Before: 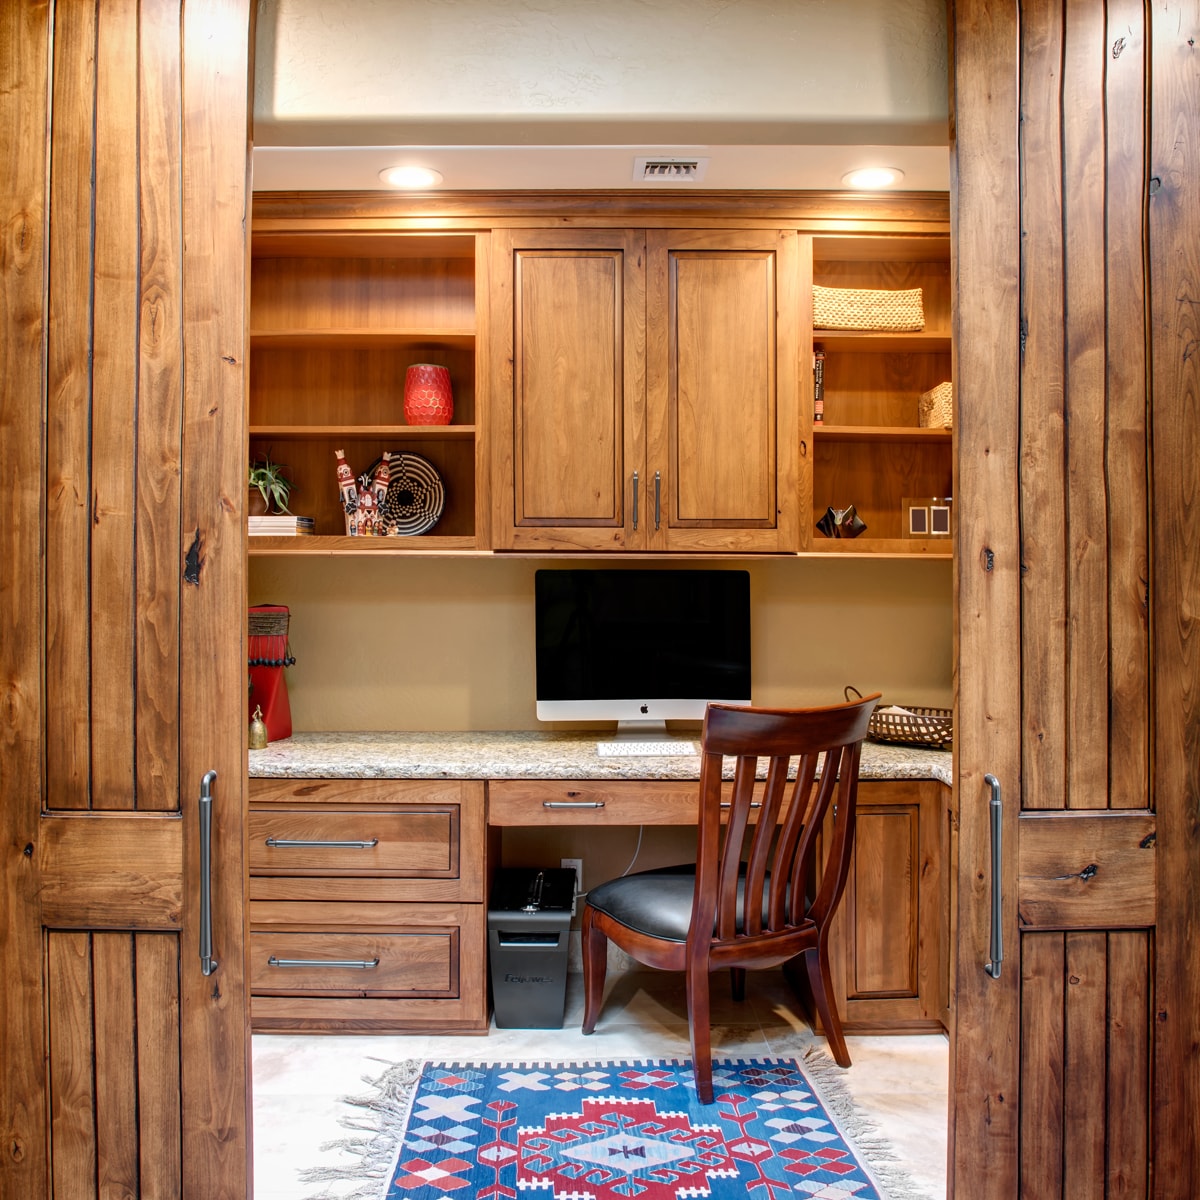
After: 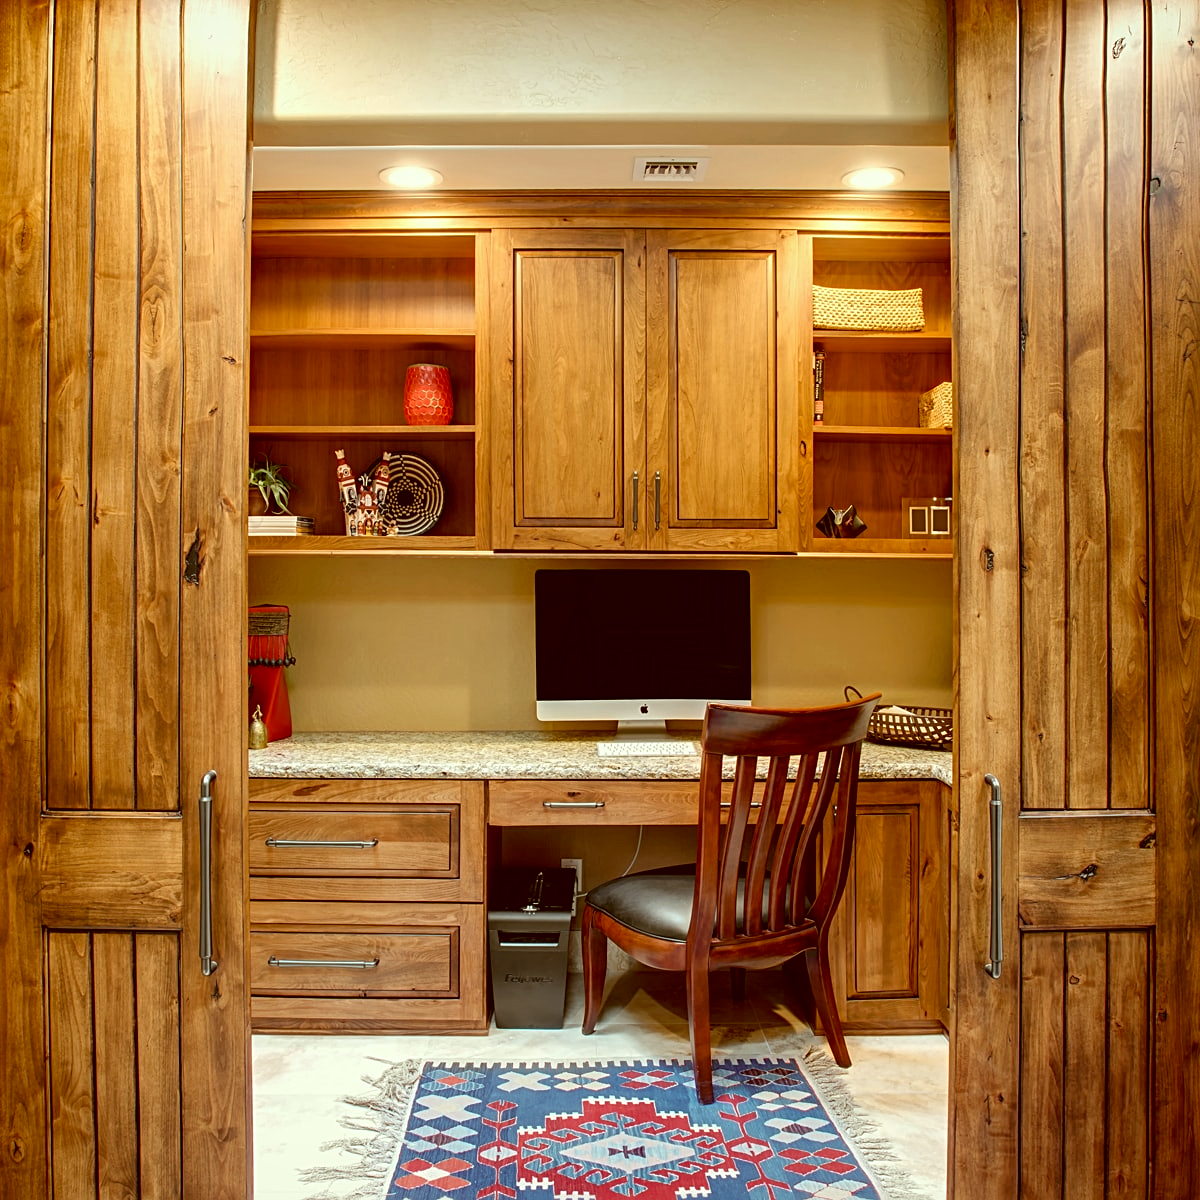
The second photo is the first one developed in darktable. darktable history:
color correction: highlights a* -5.94, highlights b* 9.48, shadows a* 10.12, shadows b* 23.94
sharpen: radius 2.167, amount 0.381, threshold 0
